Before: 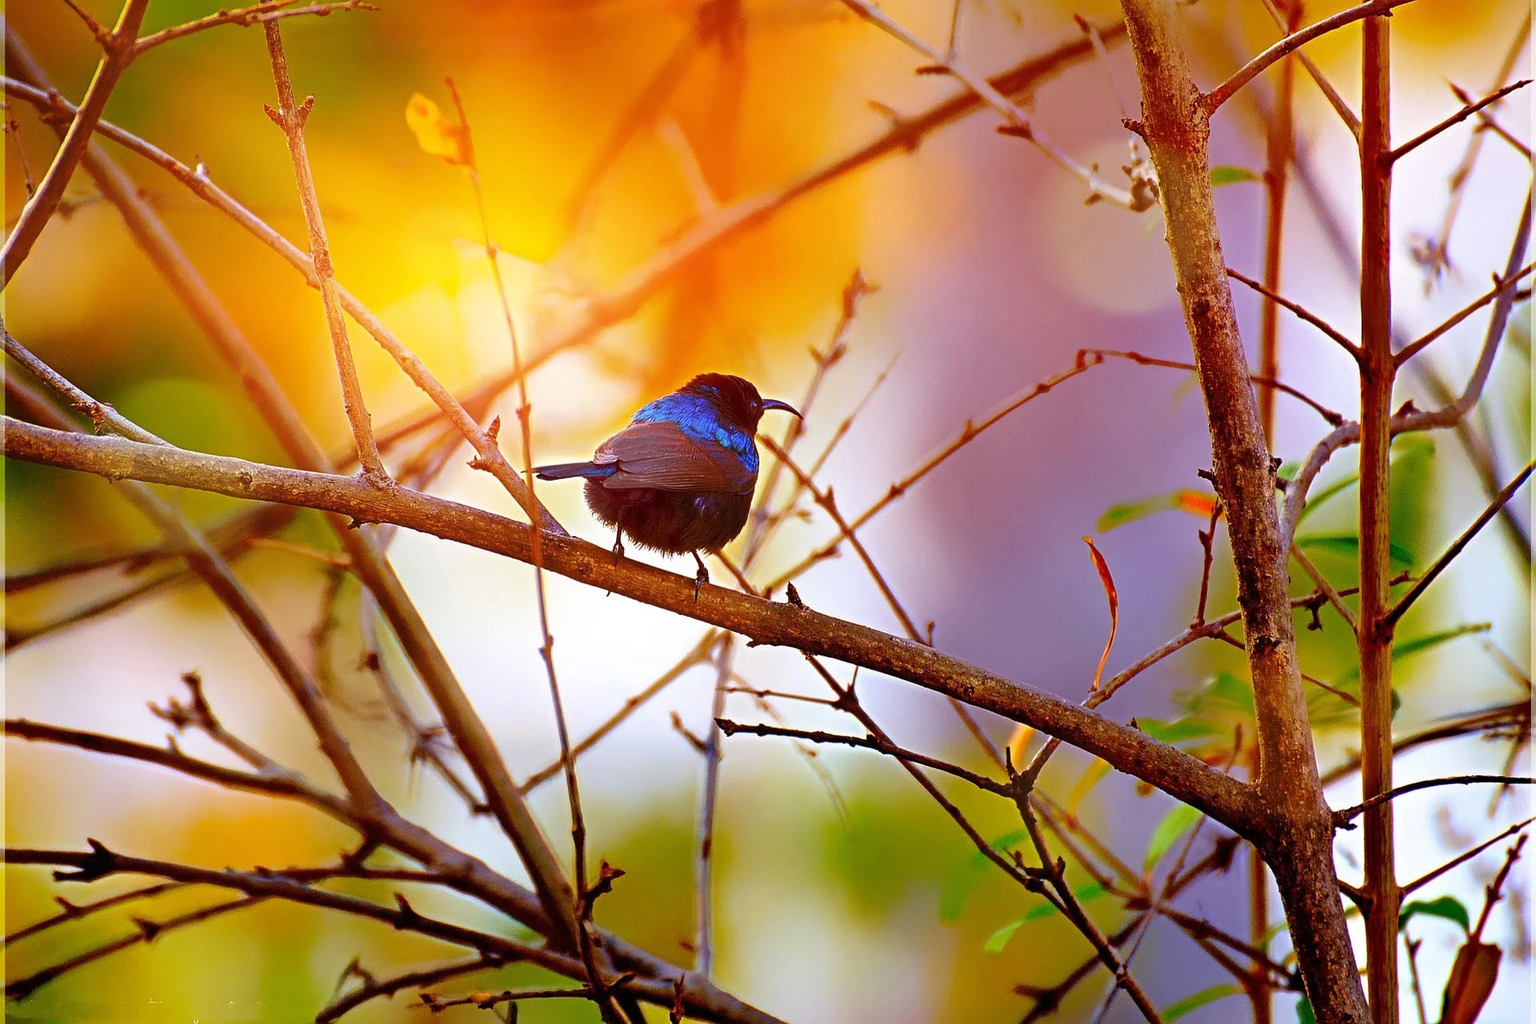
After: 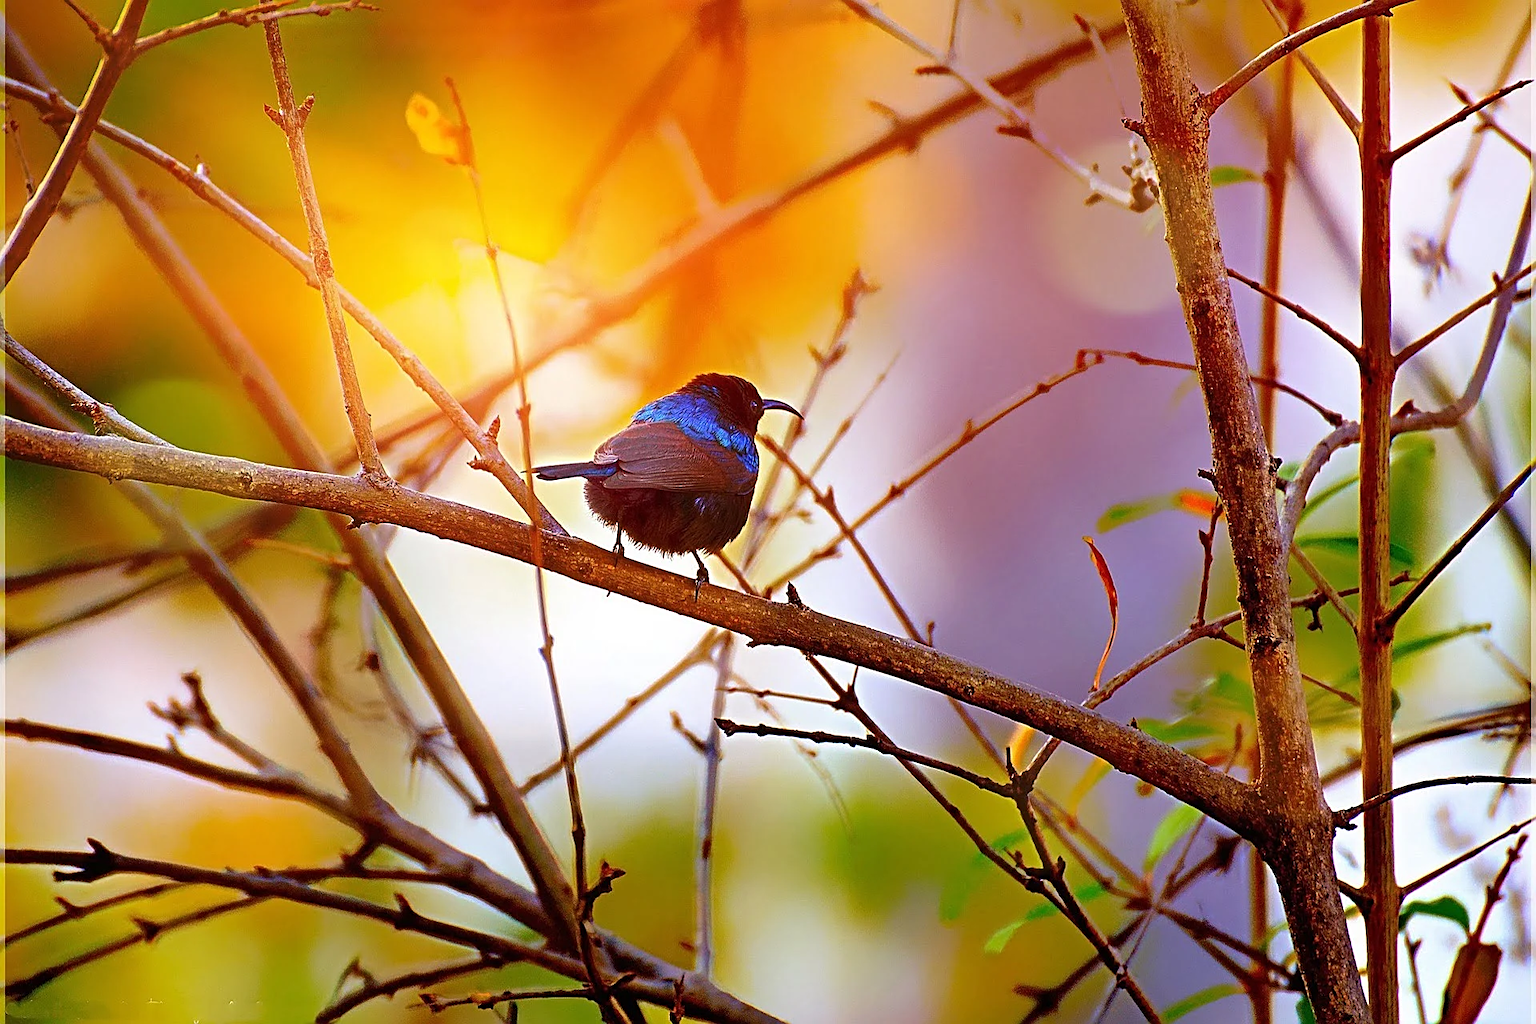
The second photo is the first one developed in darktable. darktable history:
sharpen: amount 0.463
